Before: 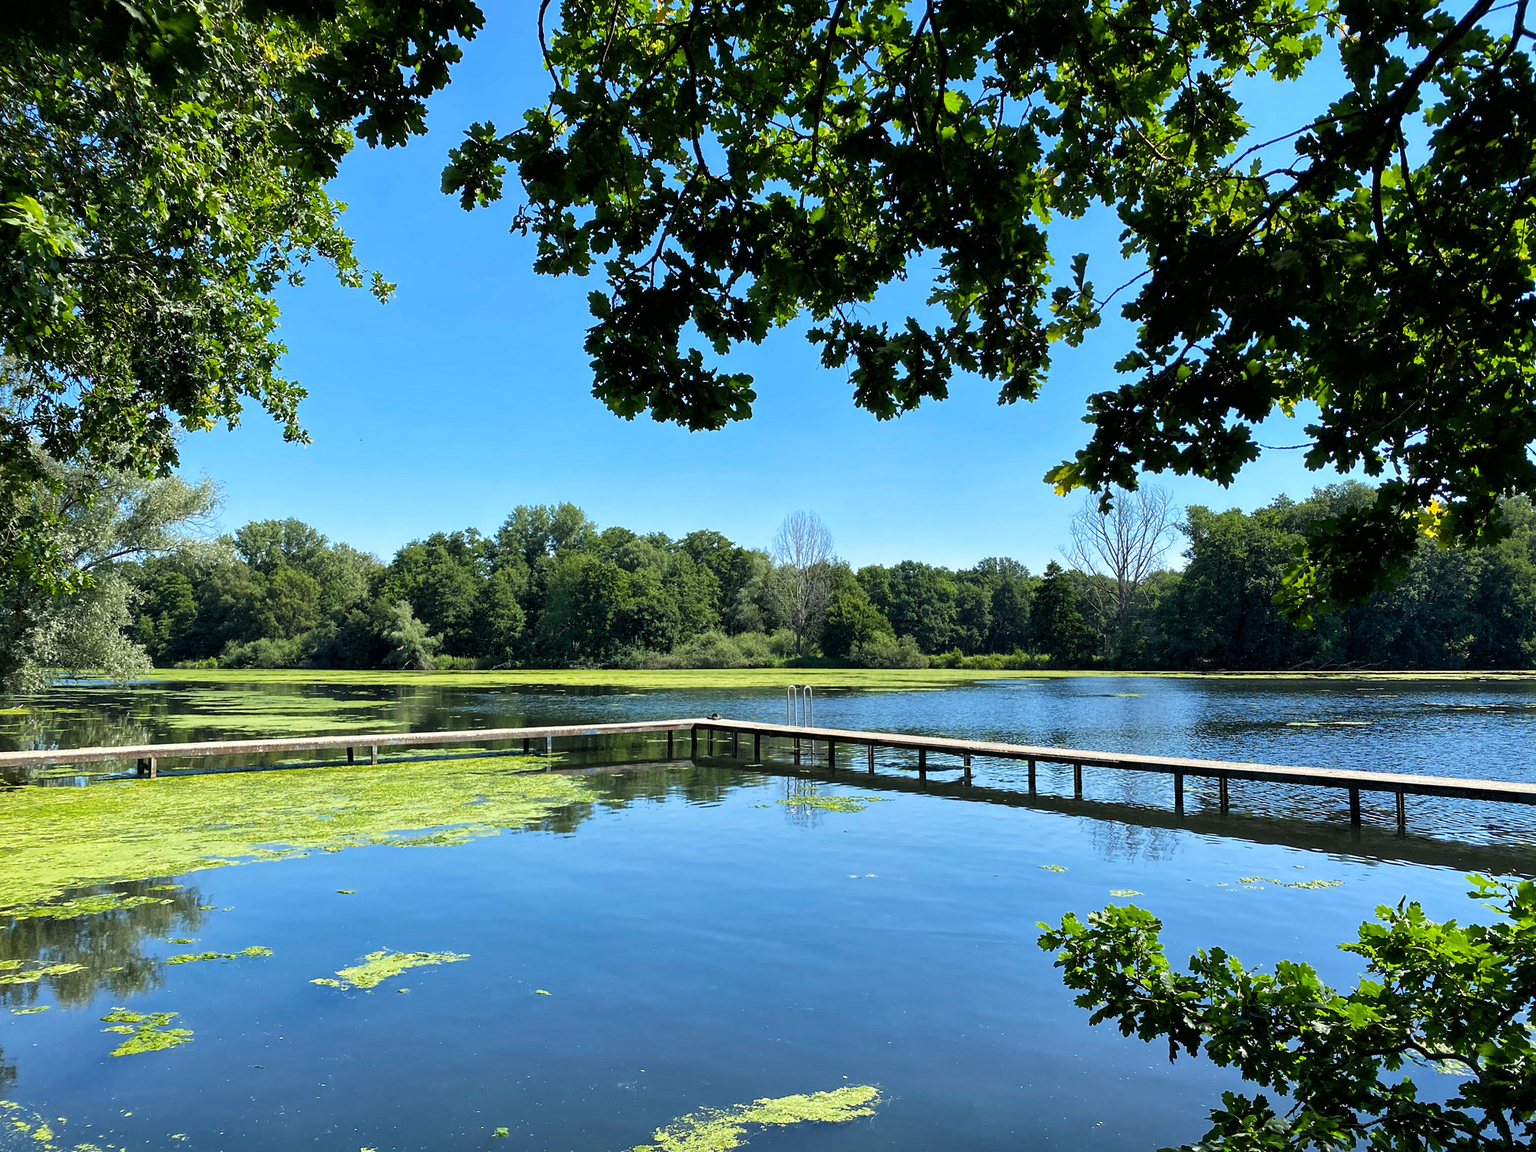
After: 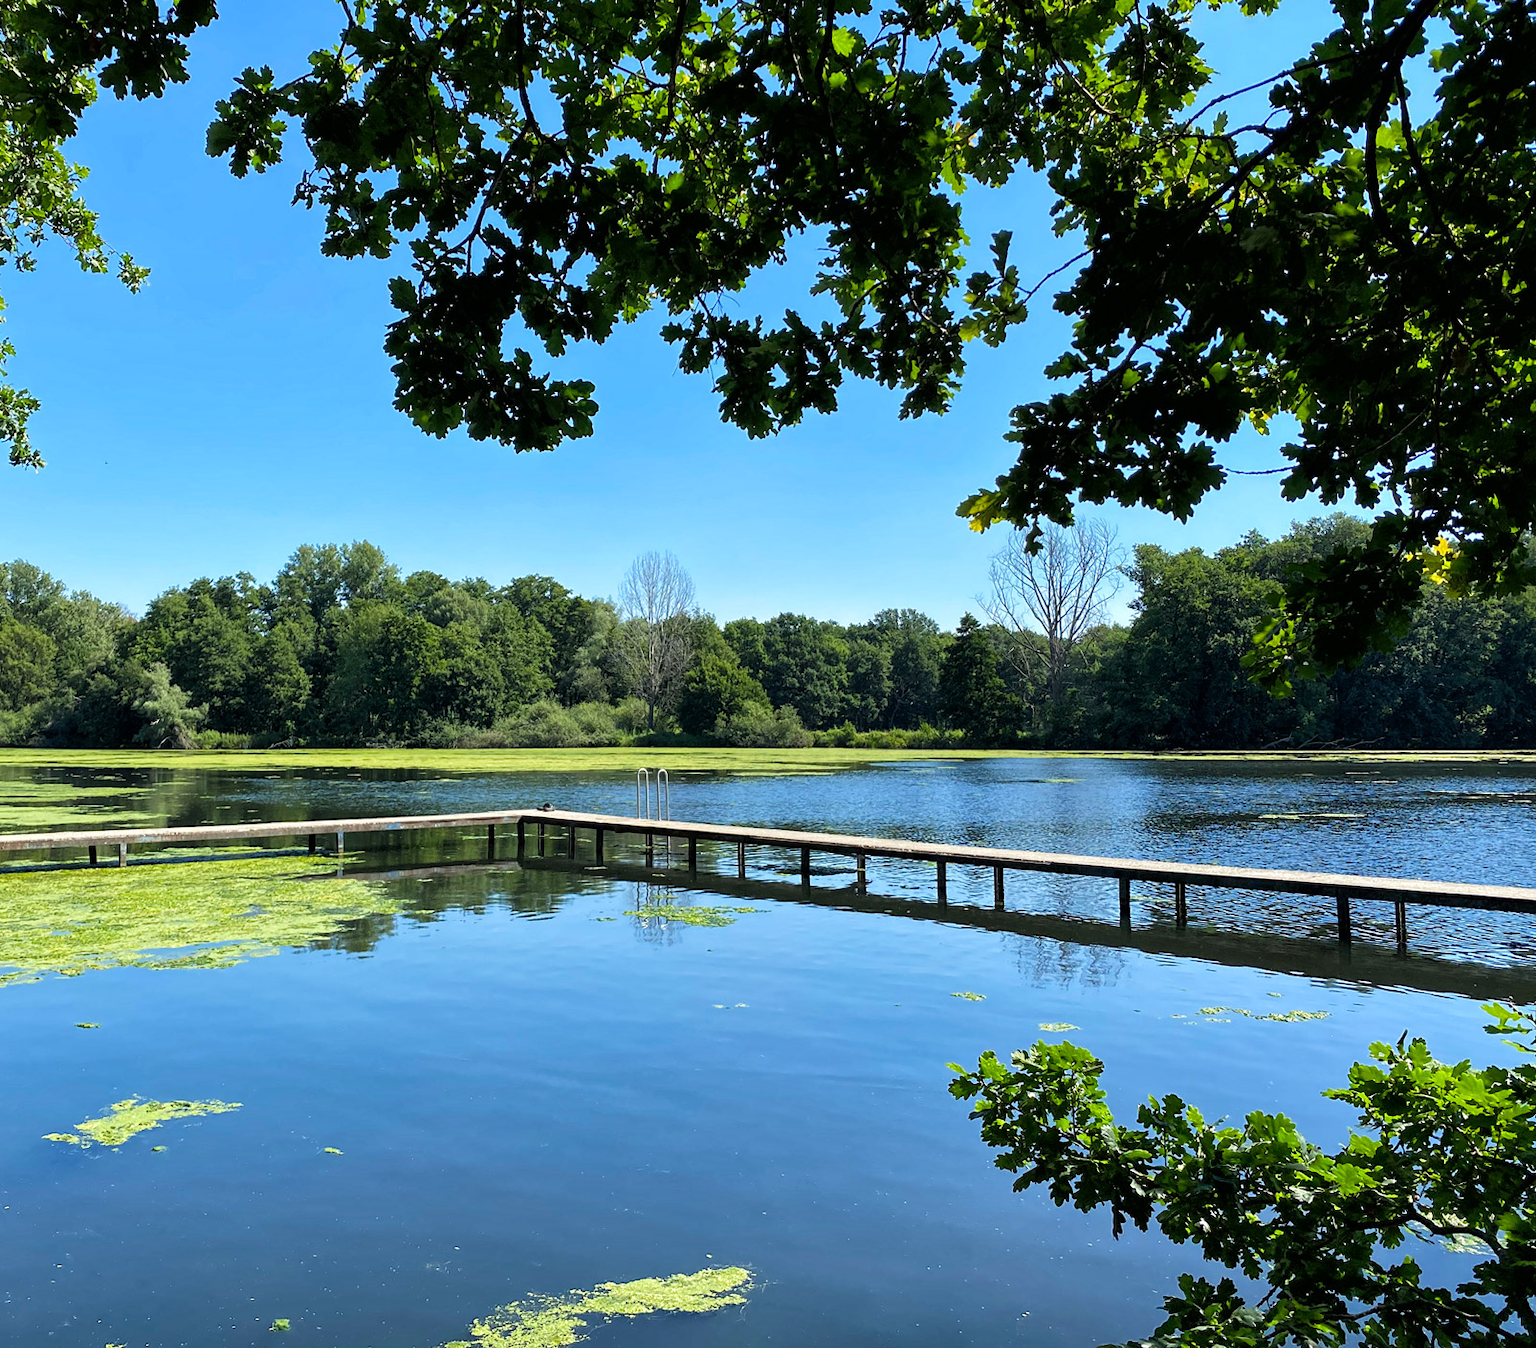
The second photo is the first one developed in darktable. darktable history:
crop and rotate: left 17.998%, top 5.936%, right 1.676%
